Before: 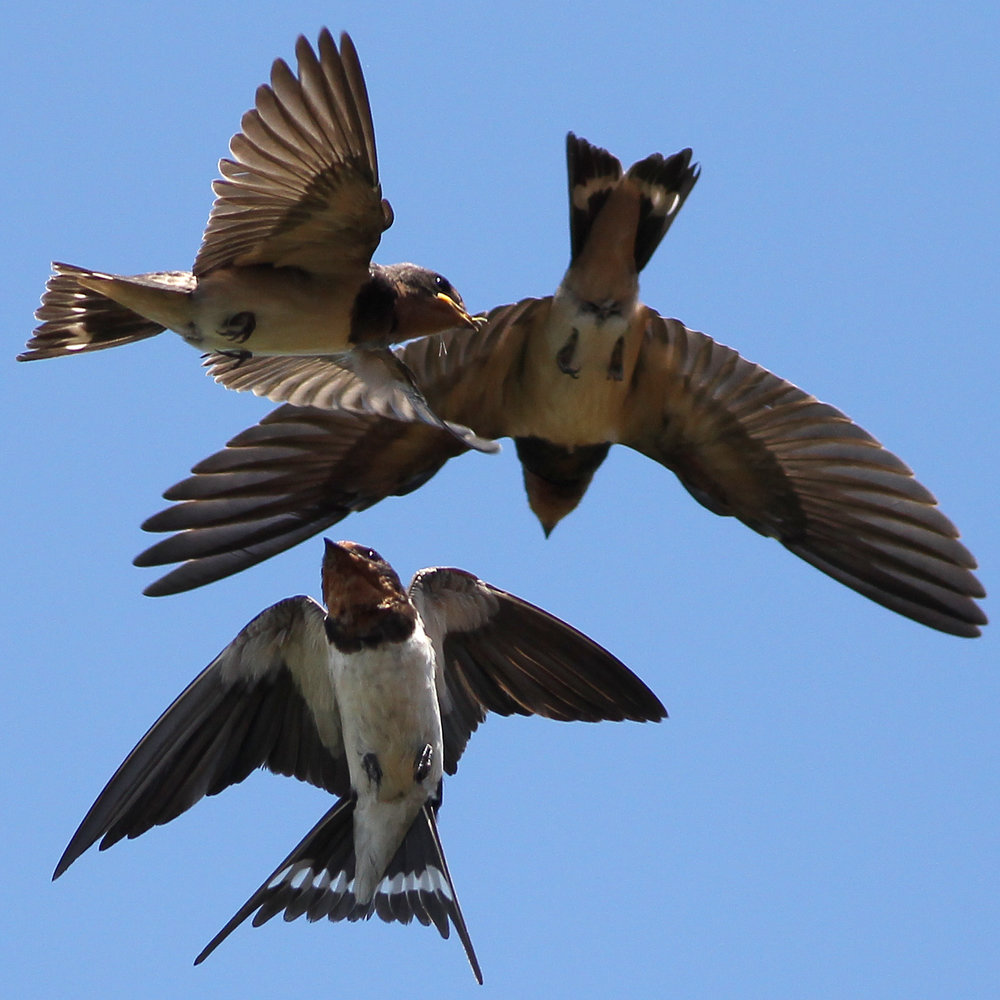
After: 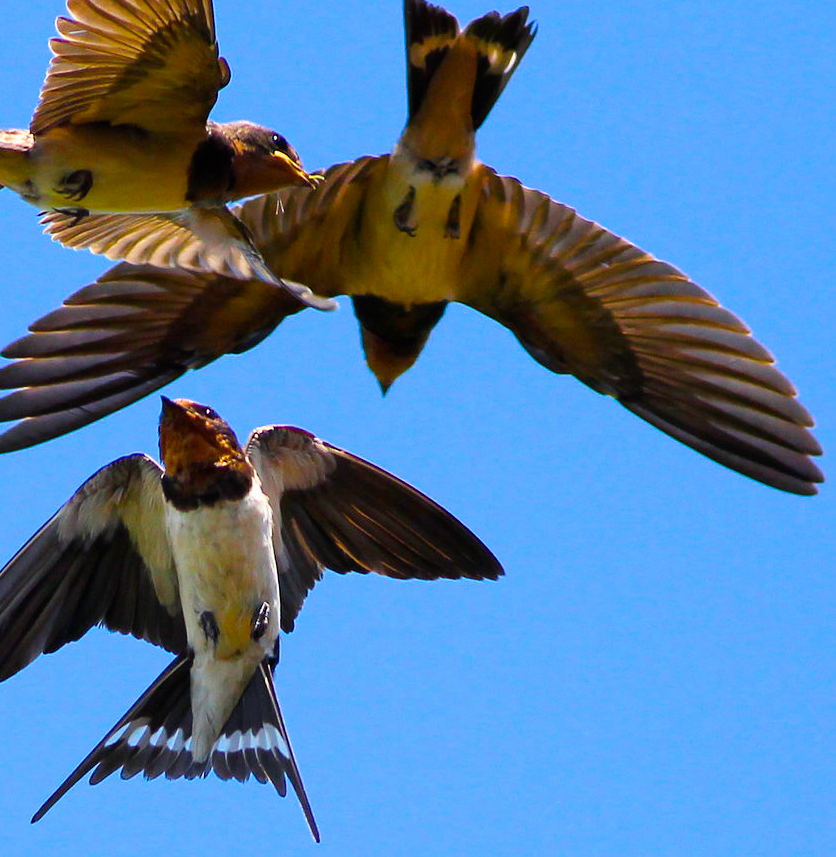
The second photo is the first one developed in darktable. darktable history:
filmic rgb: white relative exposure 3.85 EV, hardness 4.3
color balance rgb: linear chroma grading › global chroma 42%, perceptual saturation grading › global saturation 42%, perceptual brilliance grading › global brilliance 25%, global vibrance 33%
crop: left 16.315%, top 14.246%
